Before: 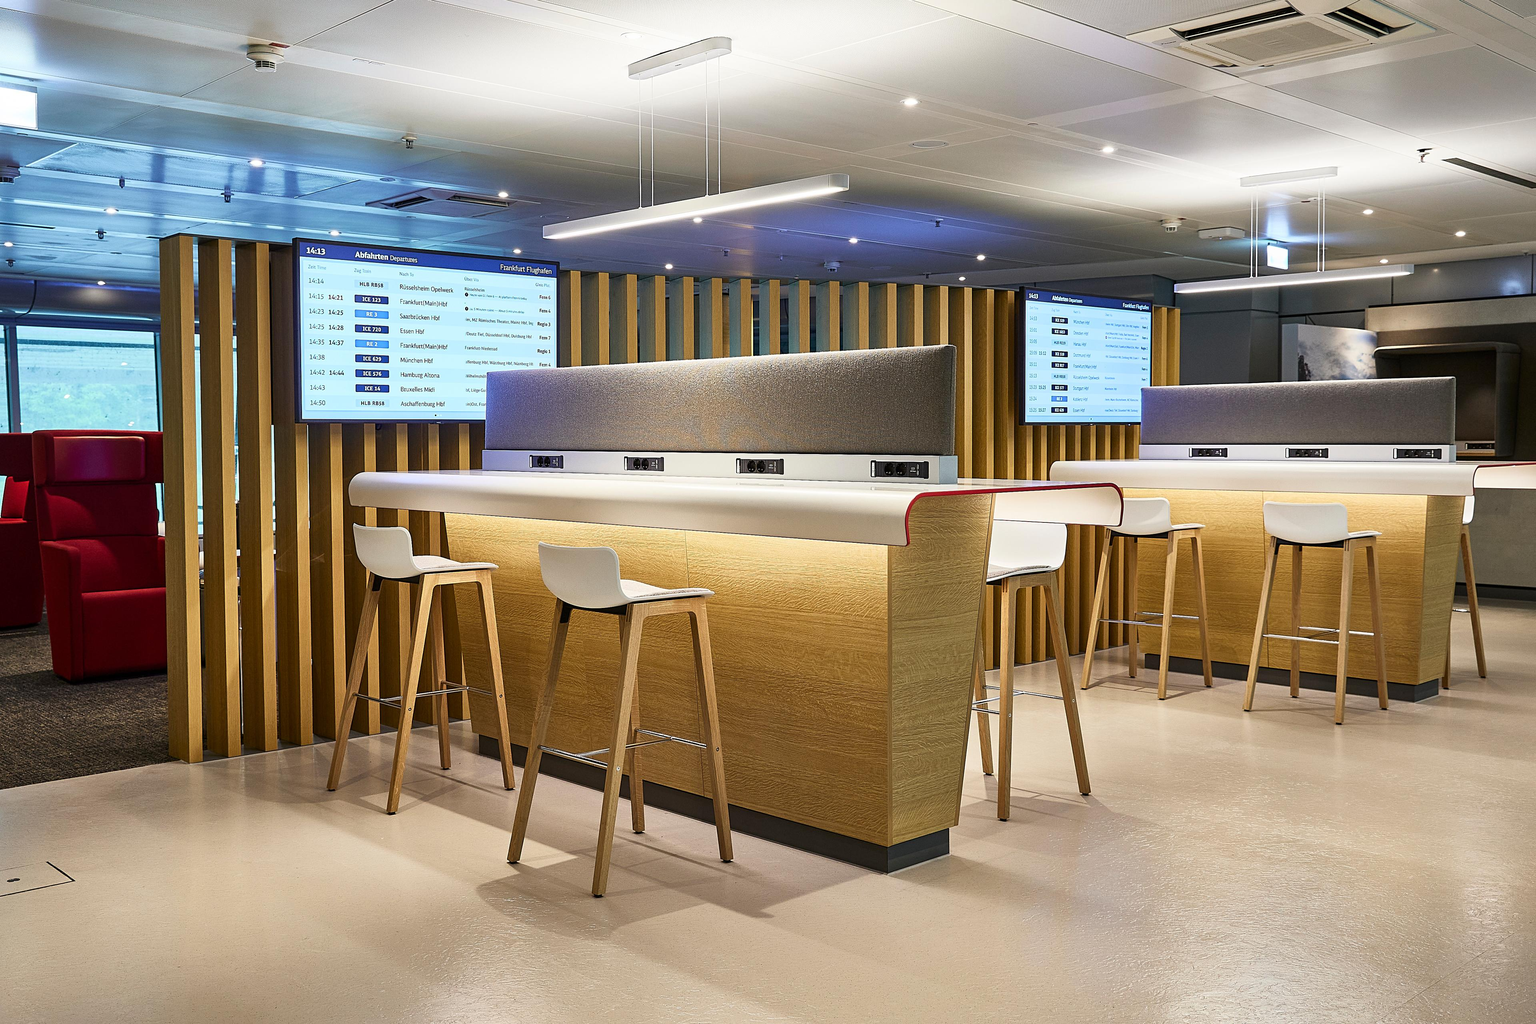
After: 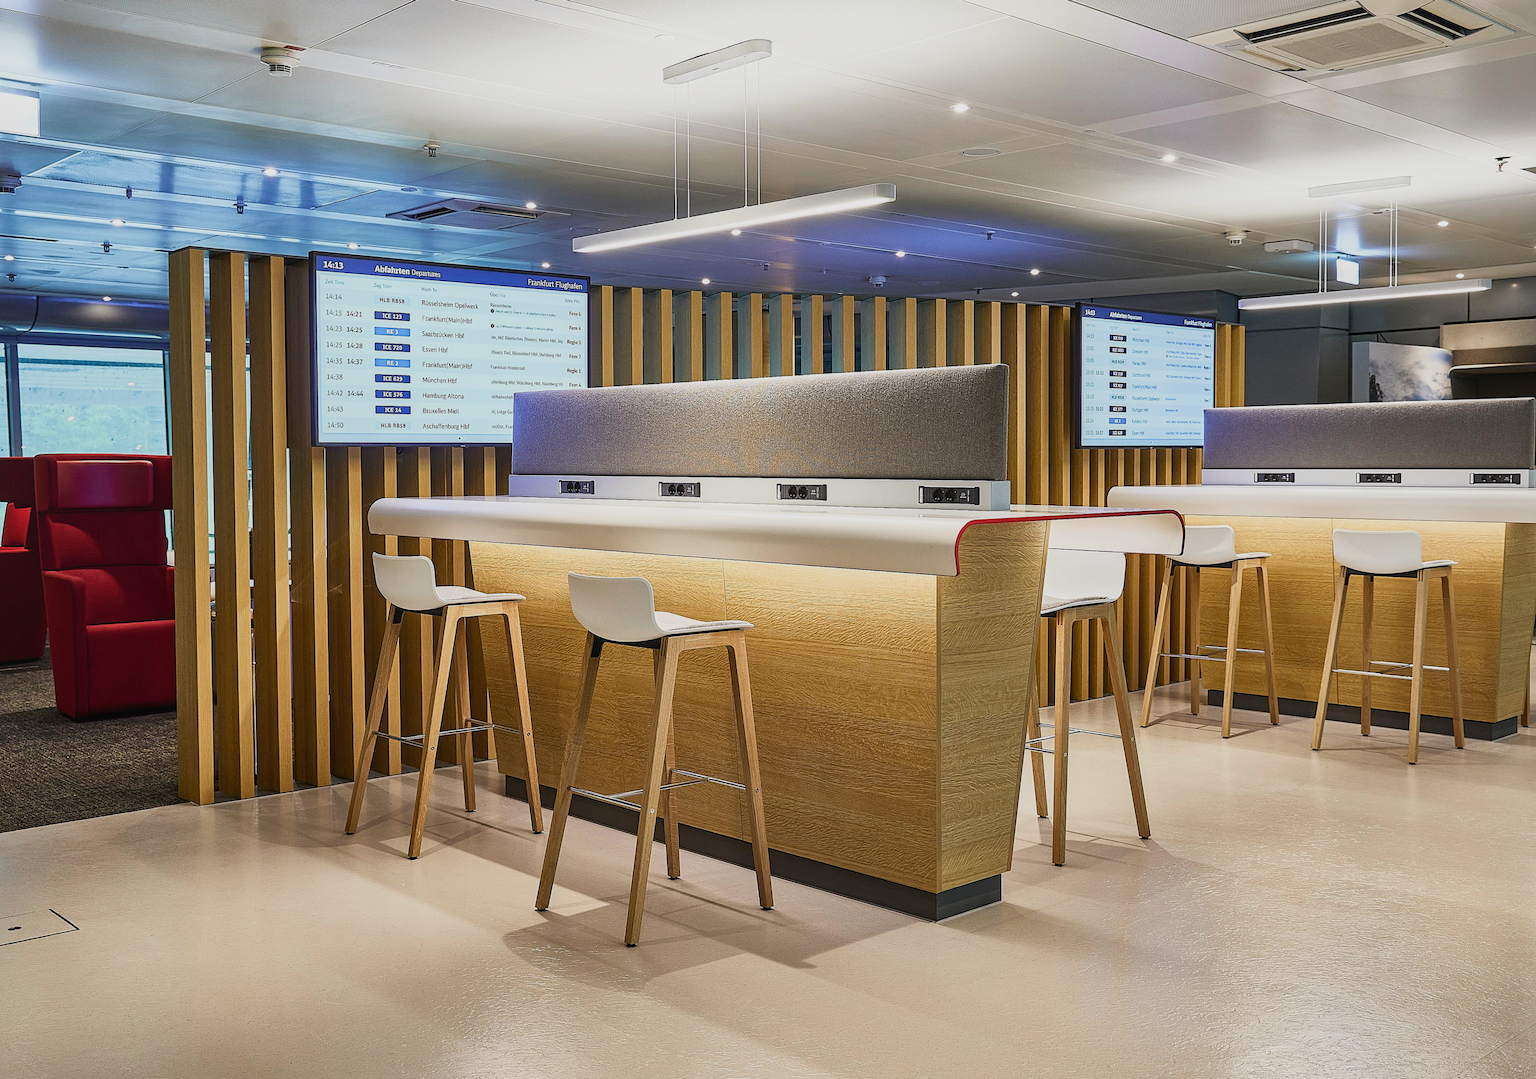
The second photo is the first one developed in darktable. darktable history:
local contrast: detail 110%
crop and rotate: right 5.167%
sharpen: amount 0.2
sigmoid: contrast 1.22, skew 0.65
rgb levels: preserve colors max RGB
